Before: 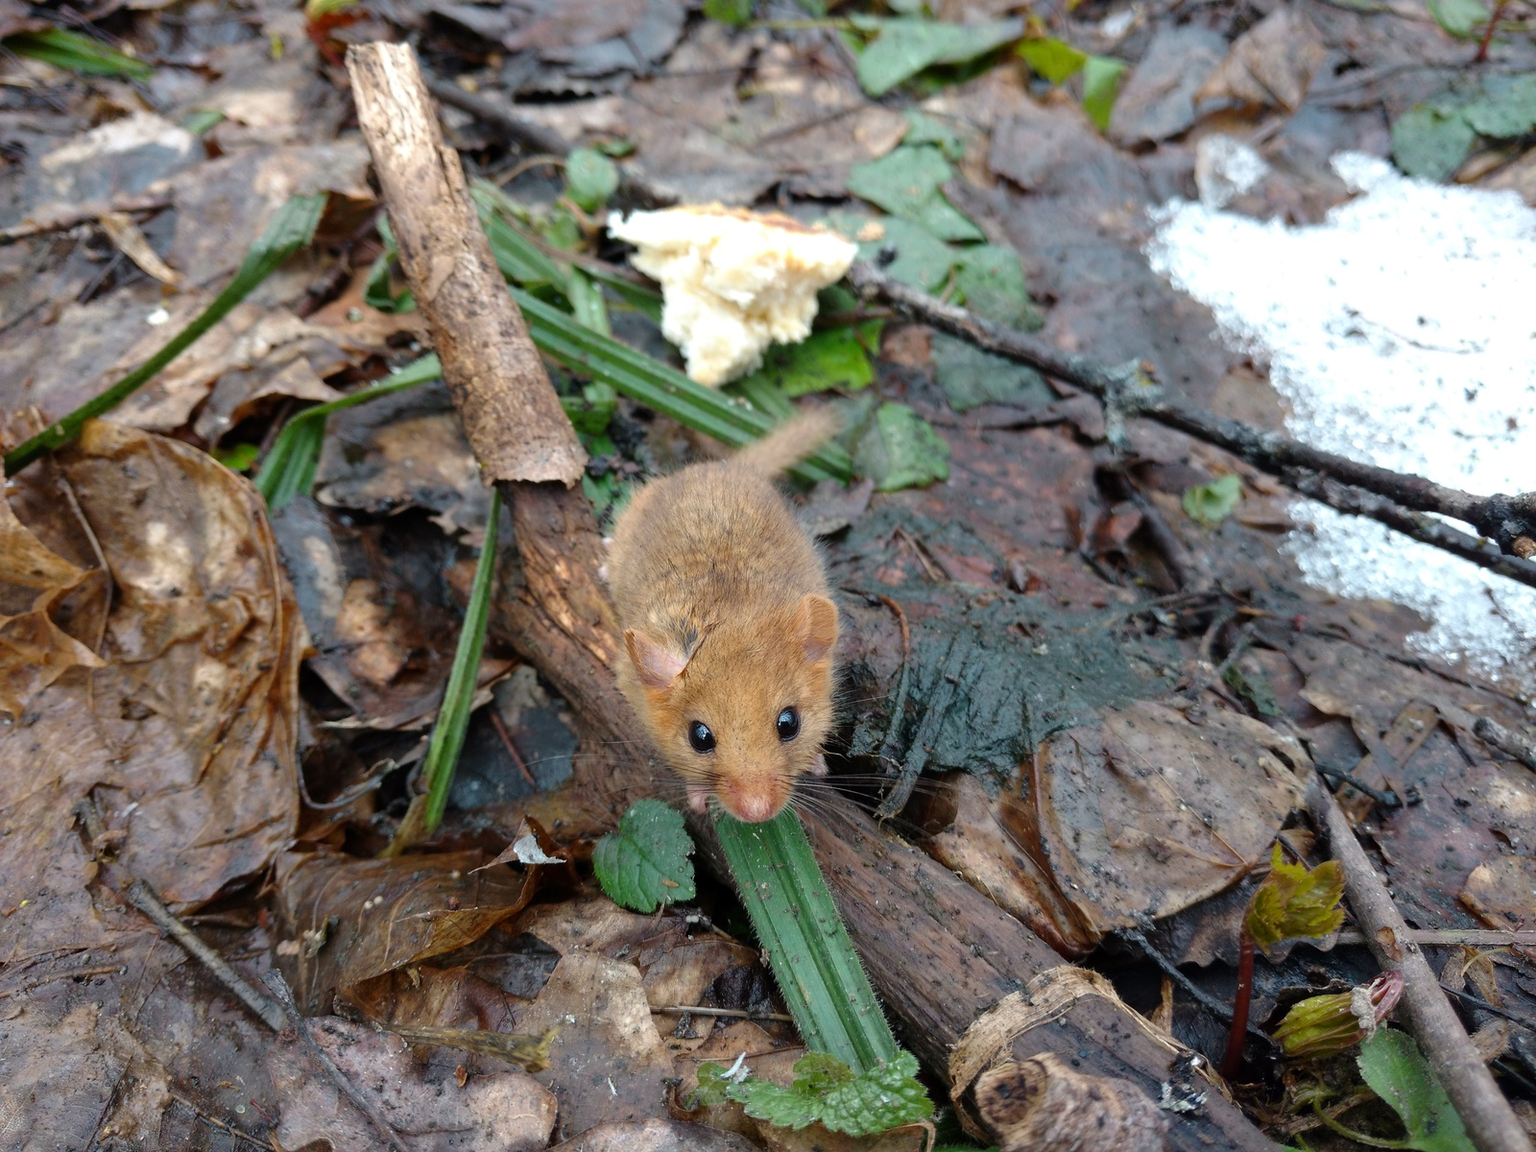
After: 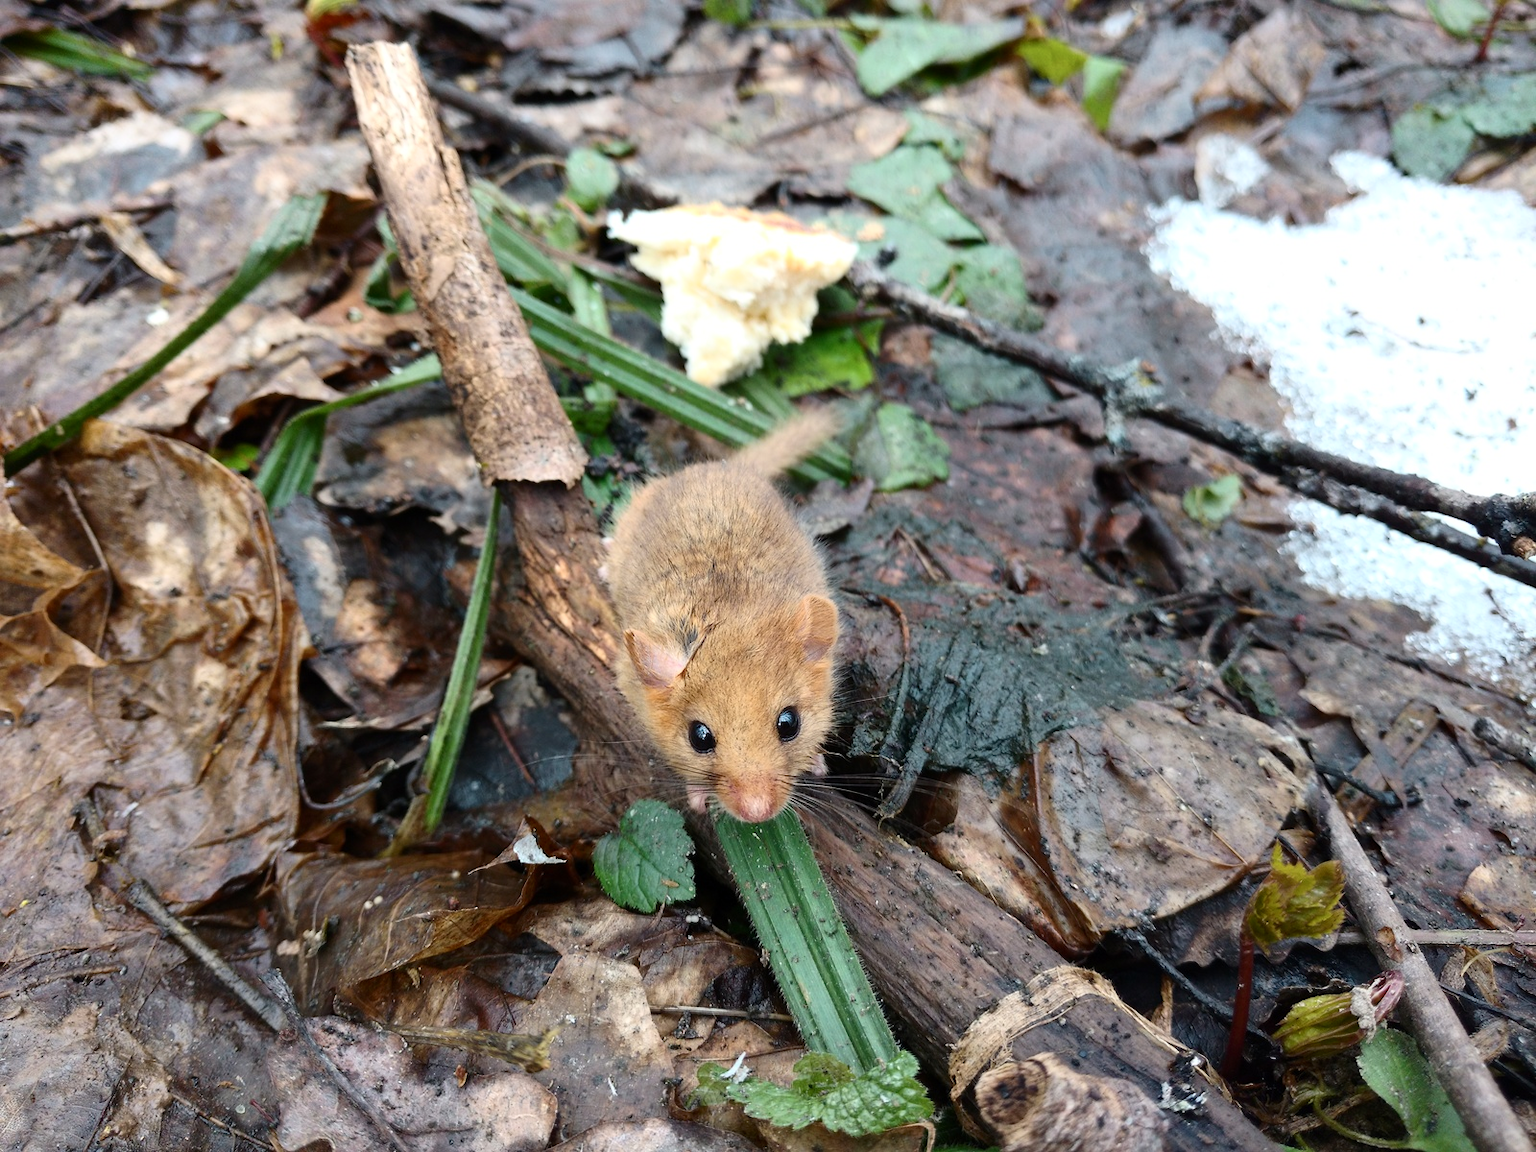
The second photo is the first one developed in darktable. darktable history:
contrast brightness saturation: contrast 0.24, brightness 0.087
